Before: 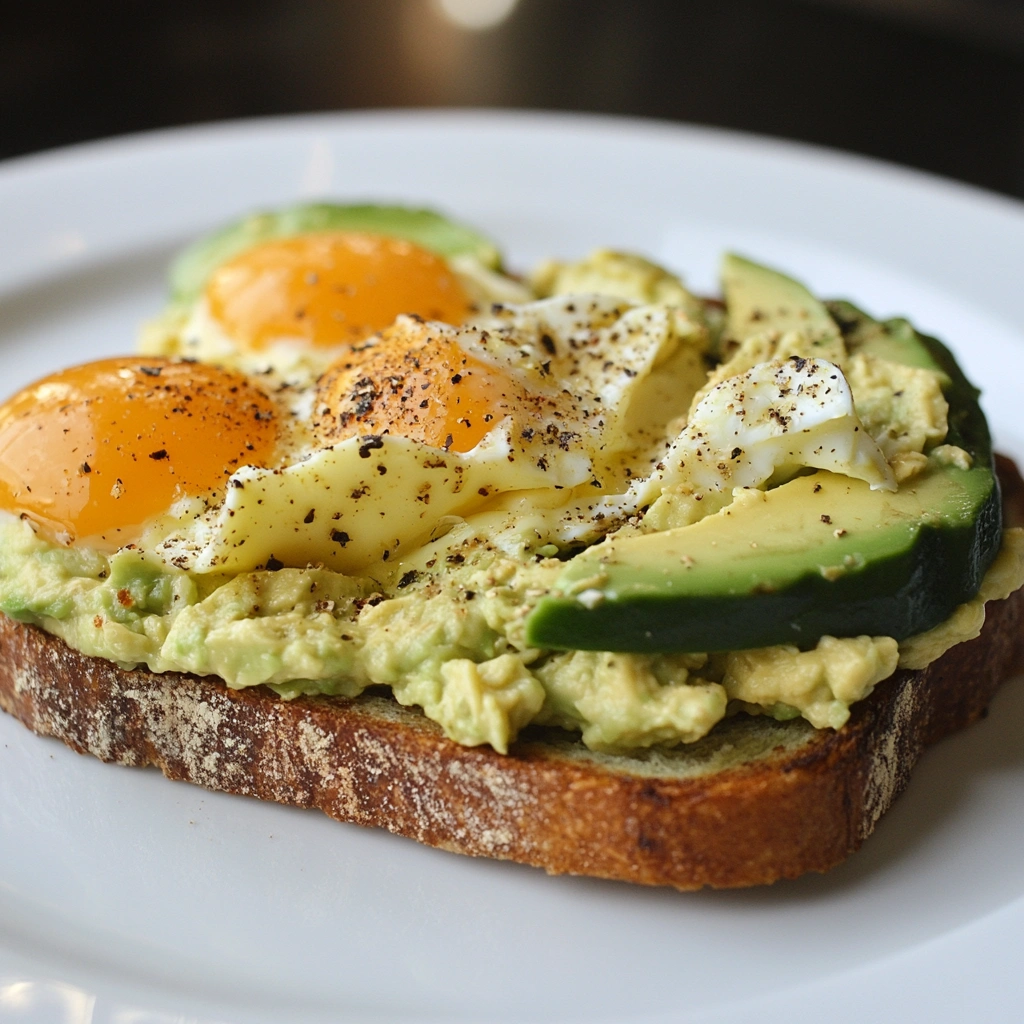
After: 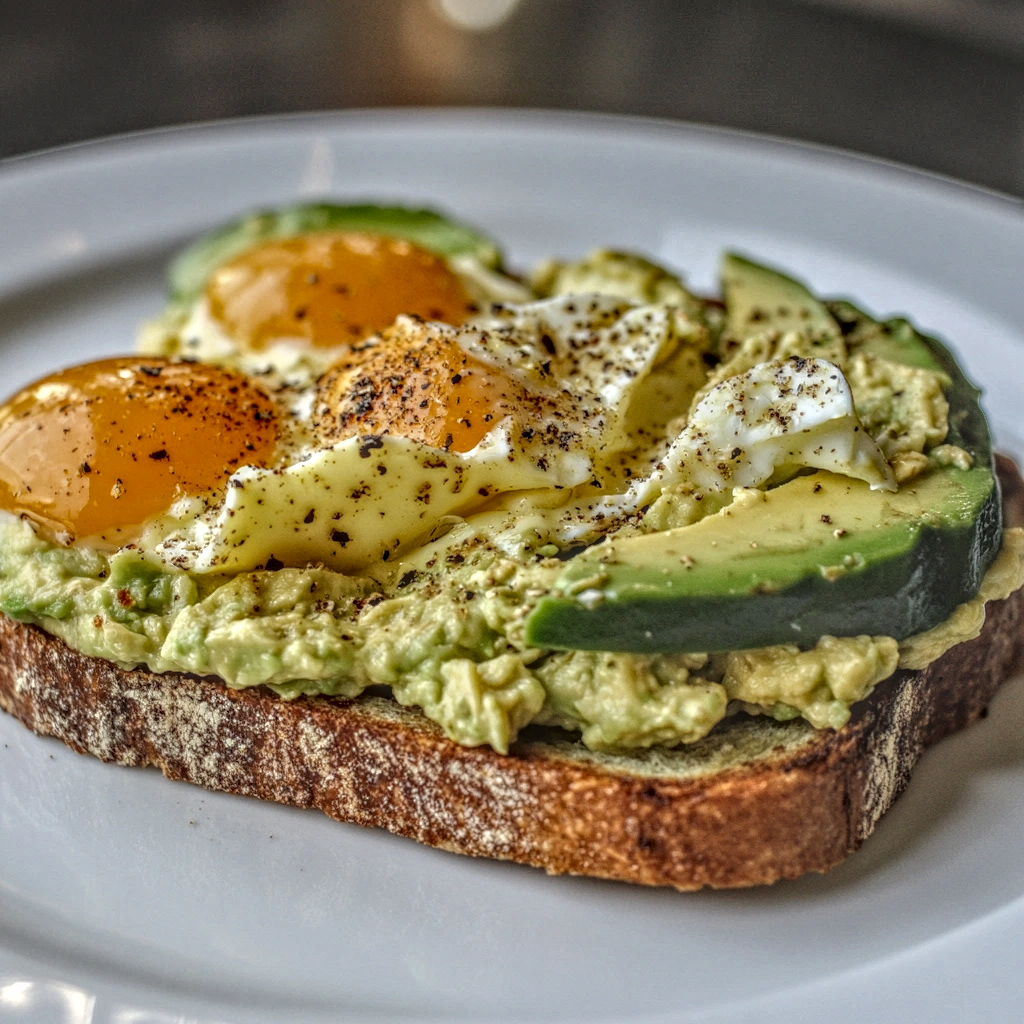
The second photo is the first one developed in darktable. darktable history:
local contrast: highlights 0%, shadows 0%, detail 200%, midtone range 0.25
contrast equalizer: y [[0.511, 0.558, 0.631, 0.632, 0.559, 0.512], [0.5 ×6], [0.5 ×6], [0 ×6], [0 ×6]]
exposure: compensate highlight preservation false
